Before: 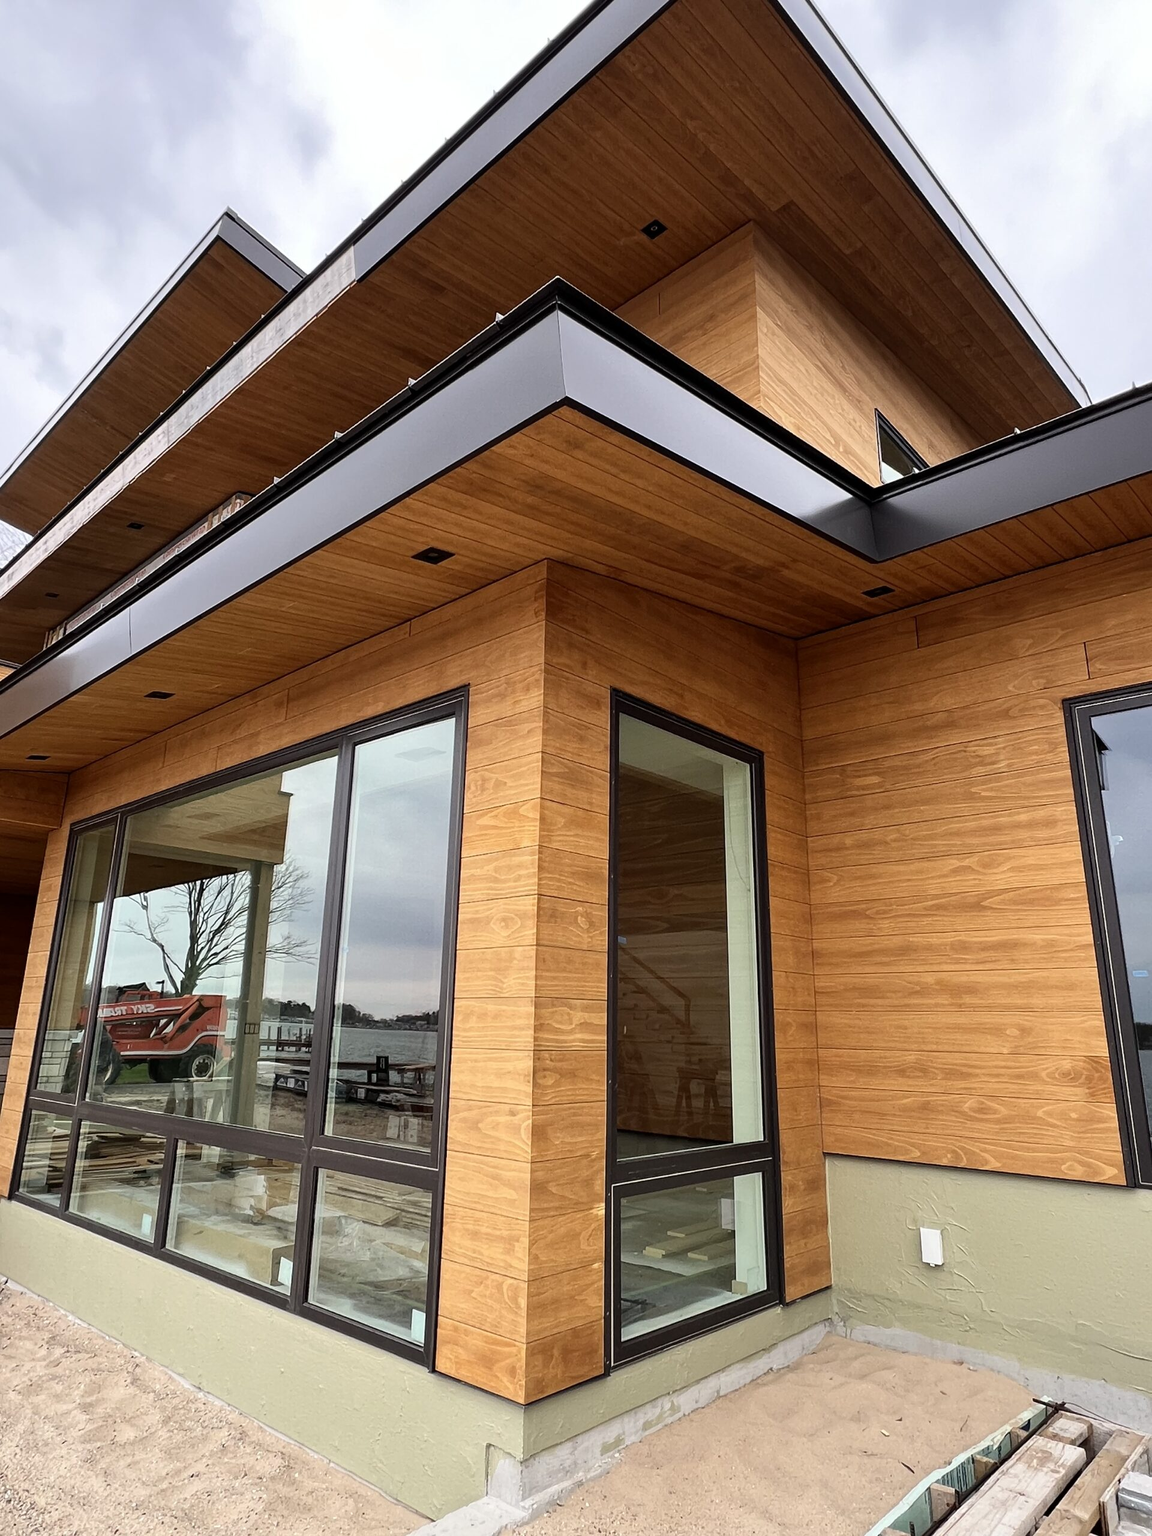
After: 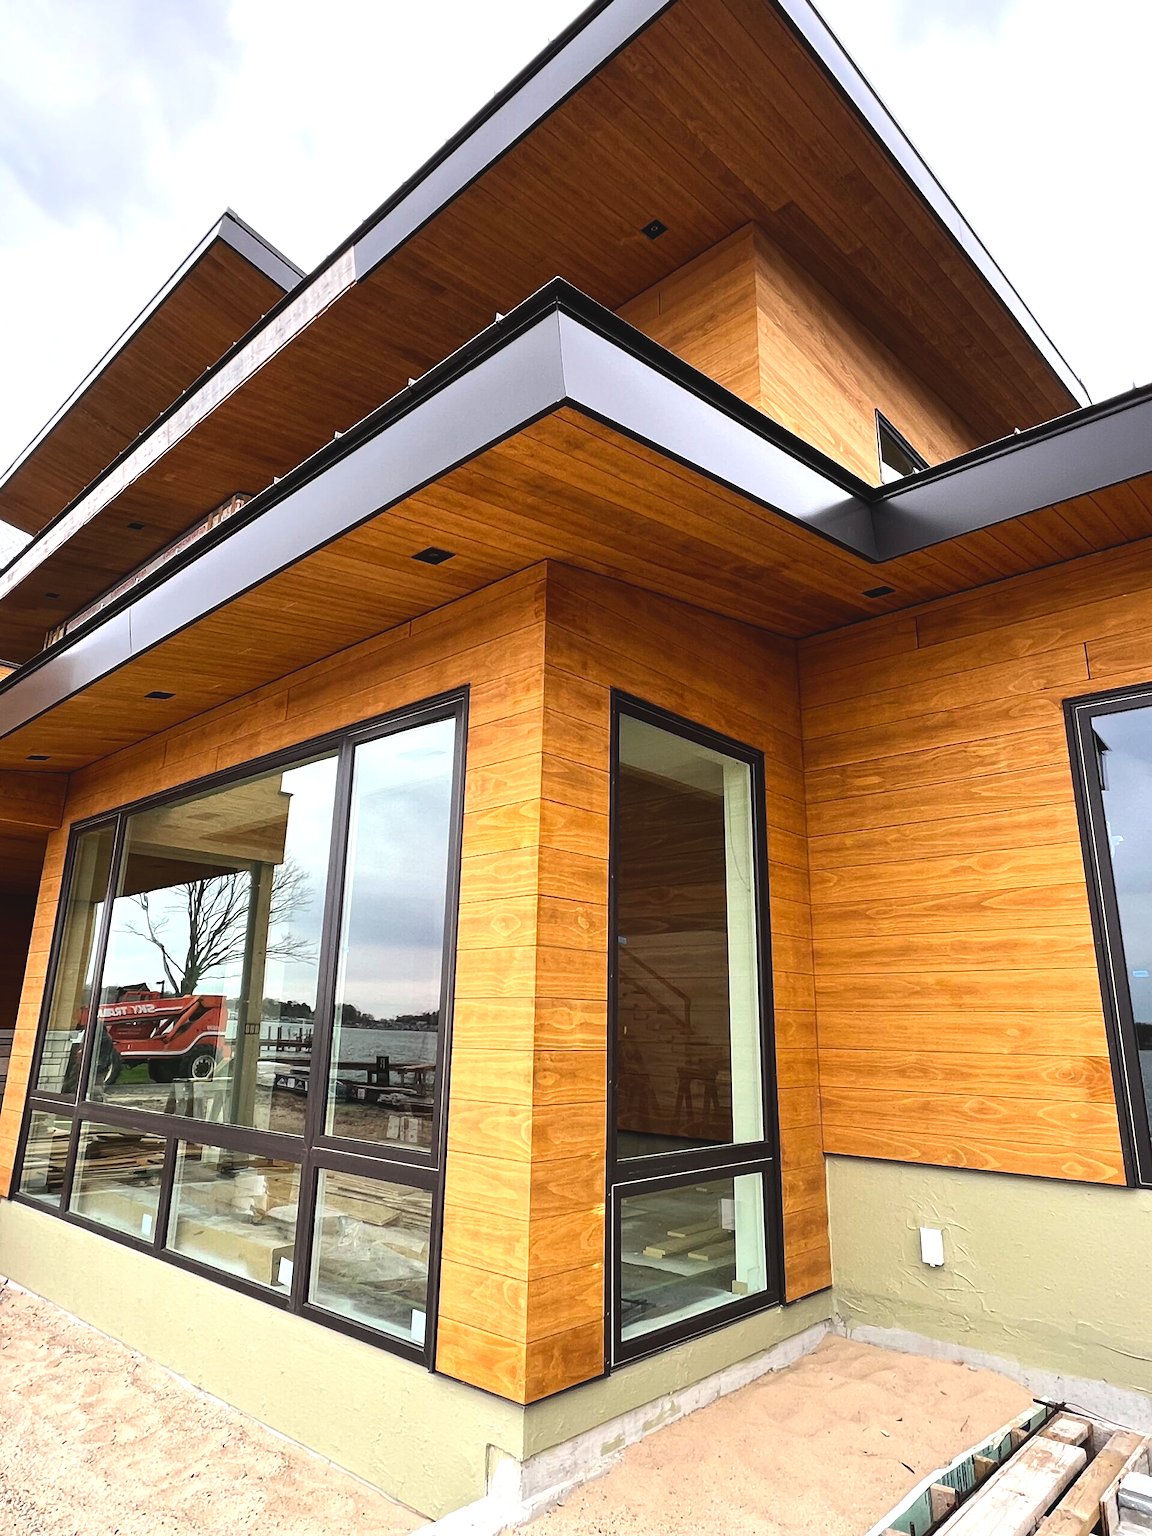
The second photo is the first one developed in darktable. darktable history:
tone equalizer: -8 EV -0.417 EV, -7 EV -0.389 EV, -6 EV -0.333 EV, -5 EV -0.222 EV, -3 EV 0.222 EV, -2 EV 0.333 EV, -1 EV 0.389 EV, +0 EV 0.417 EV, edges refinement/feathering 500, mask exposure compensation -1.57 EV, preserve details no
color balance rgb: linear chroma grading › global chroma 3.45%, perceptual saturation grading › global saturation 11.24%, perceptual brilliance grading › global brilliance 3.04%, global vibrance 2.8%
exposure: black level correction -0.008, exposure 0.067 EV, compensate highlight preservation false
